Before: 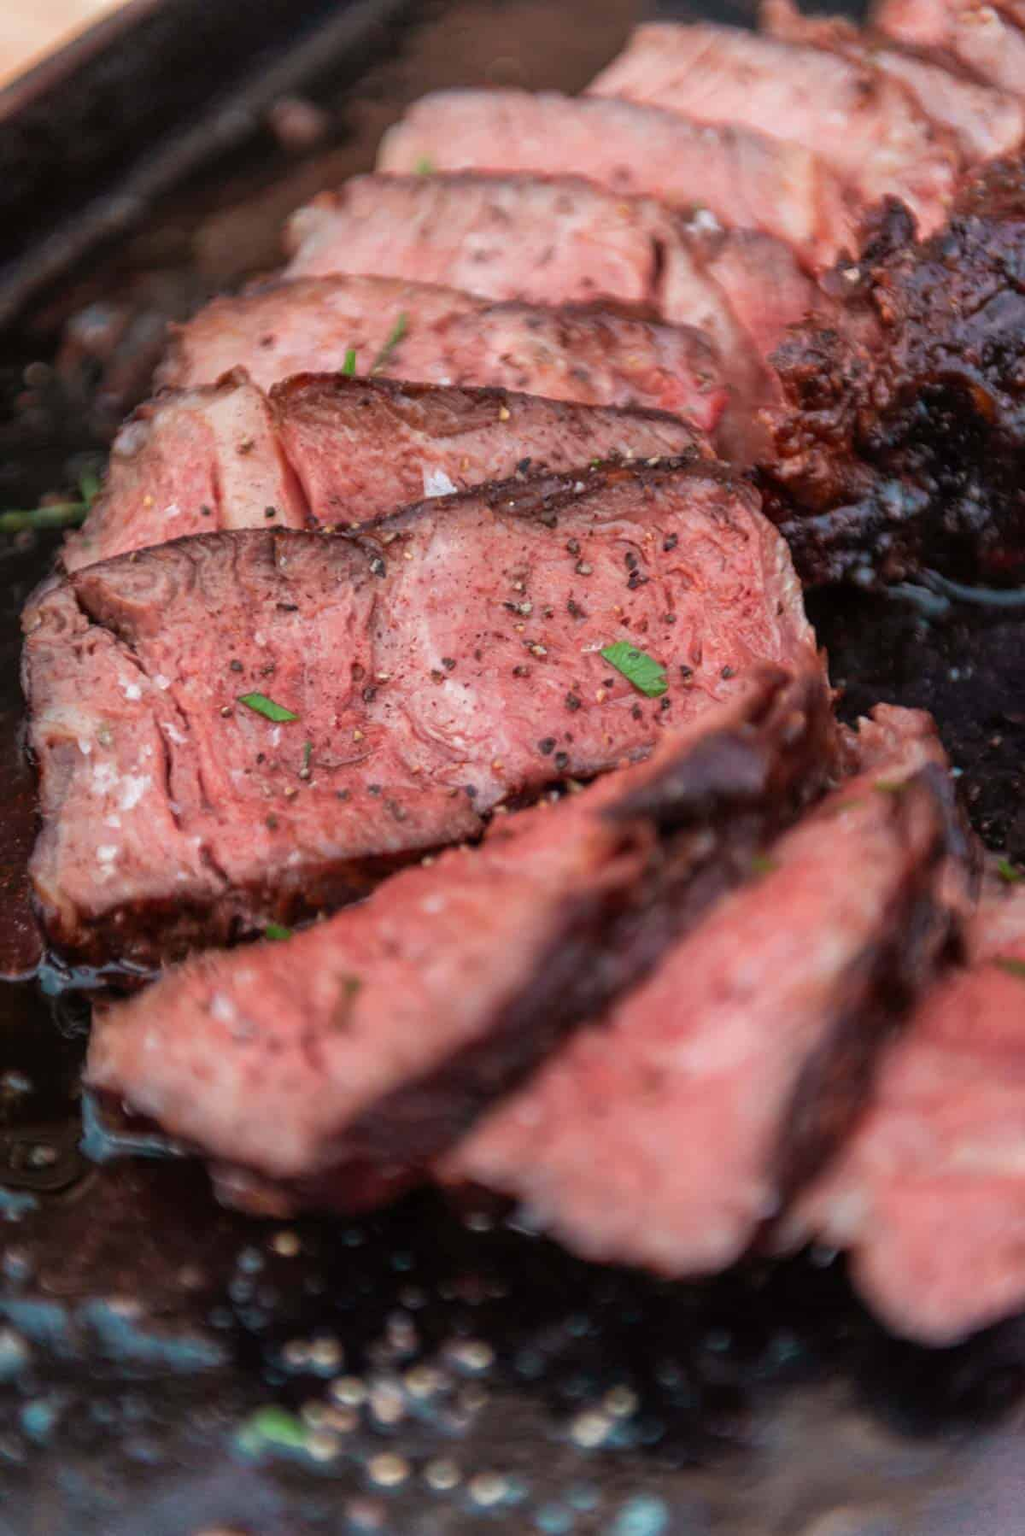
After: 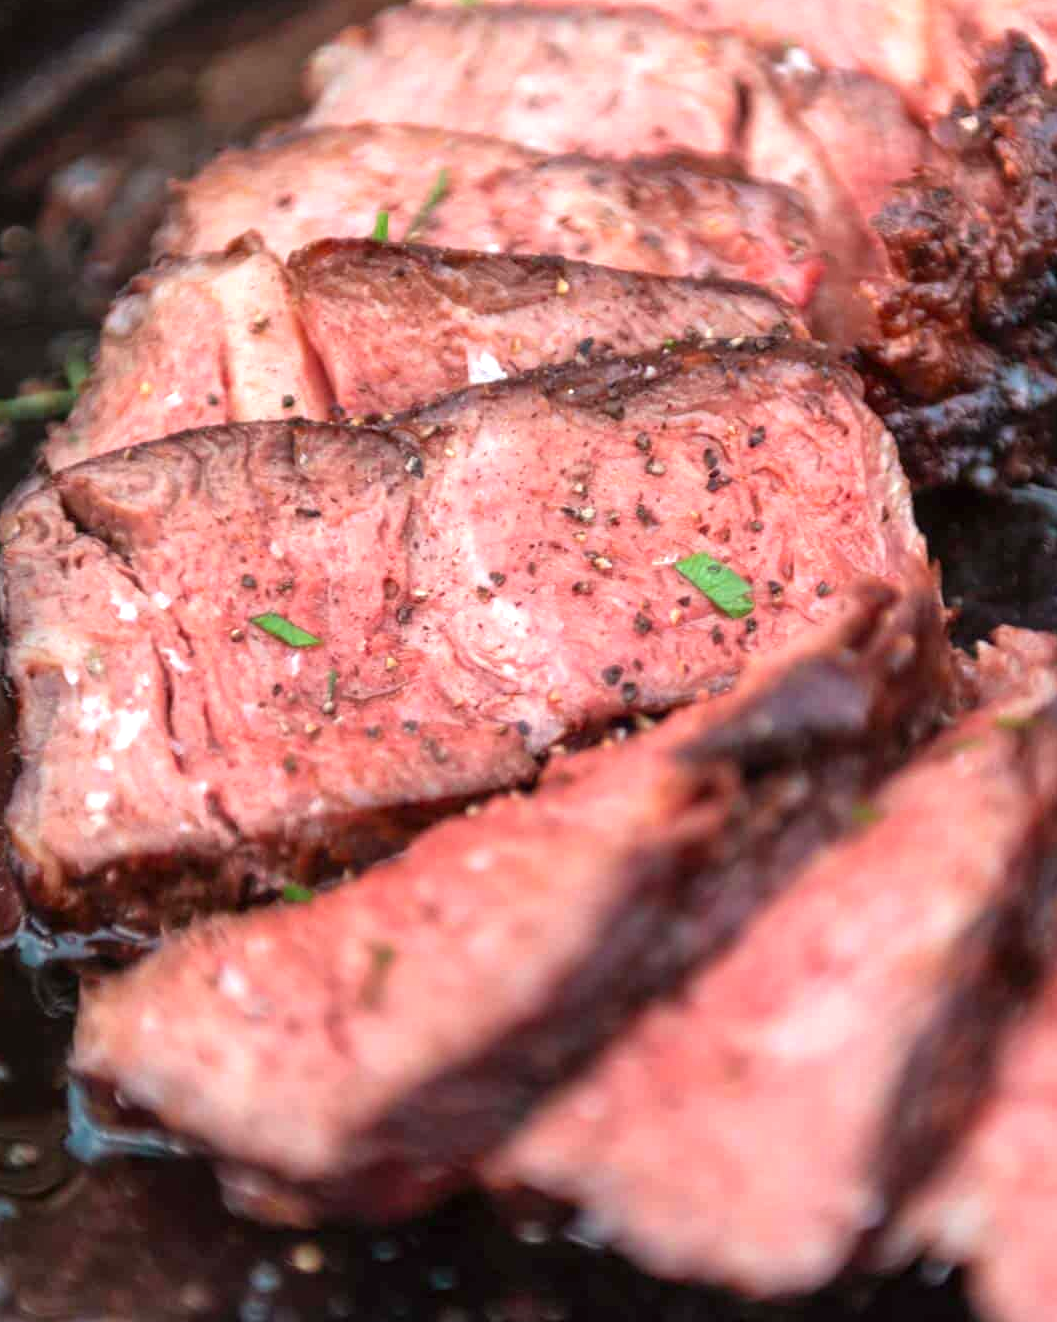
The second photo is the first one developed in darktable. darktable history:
exposure: exposure 0.766 EV, compensate exposure bias true, compensate highlight preservation false
crop and rotate: left 2.376%, top 11.116%, right 9.521%, bottom 15.358%
